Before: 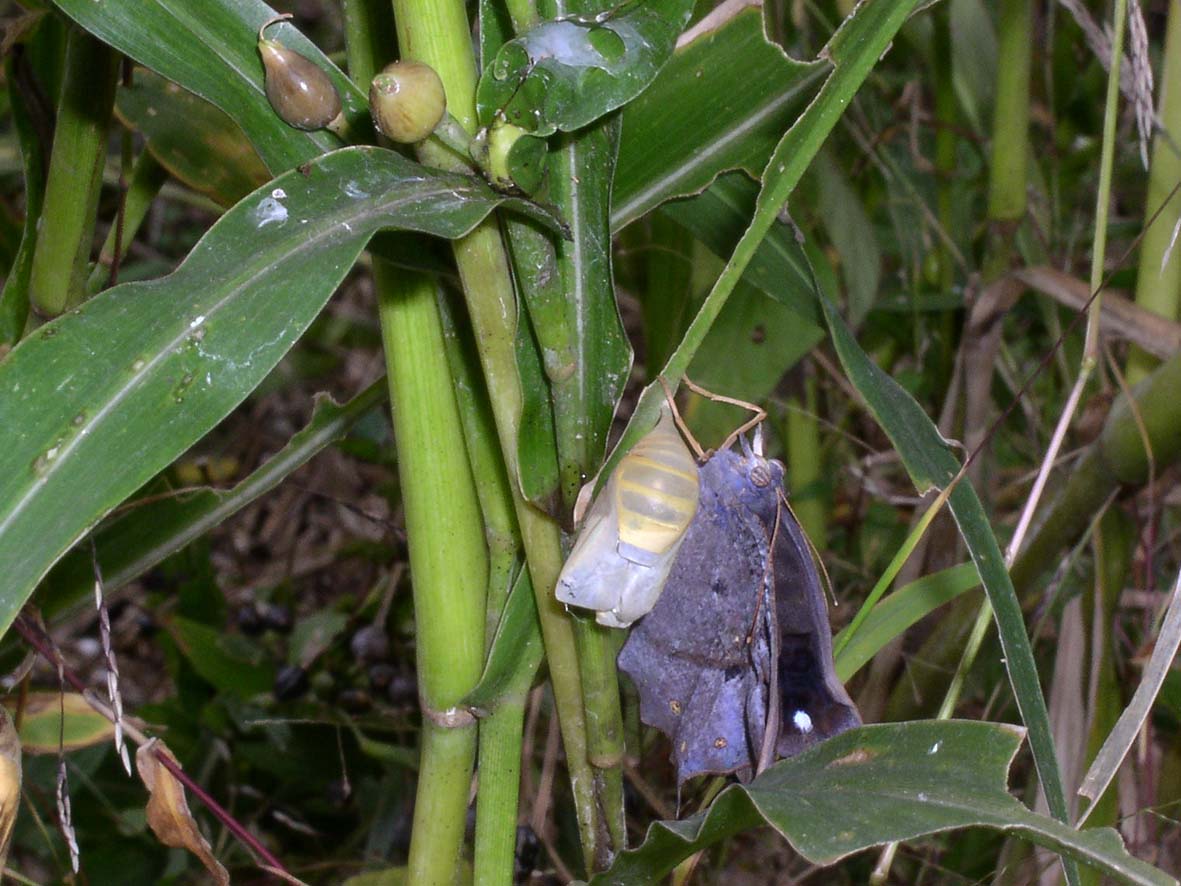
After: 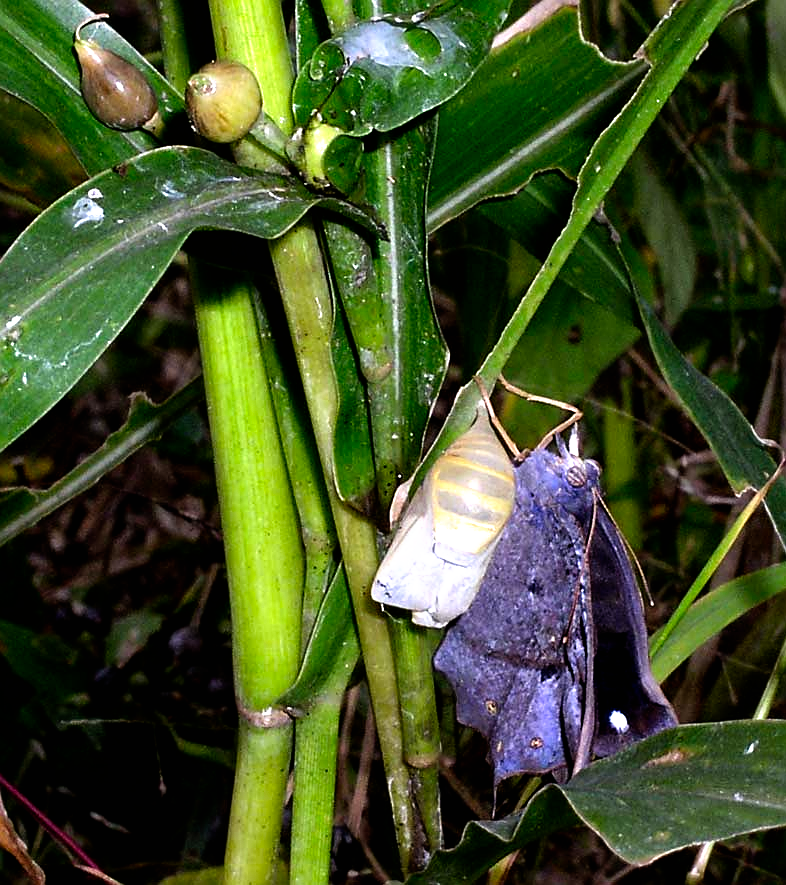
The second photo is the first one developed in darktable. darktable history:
crop and rotate: left 15.631%, right 17.79%
sharpen: on, module defaults
filmic rgb: black relative exposure -8.21 EV, white relative exposure 2.23 EV, hardness 7.05, latitude 86.57%, contrast 1.685, highlights saturation mix -3.55%, shadows ↔ highlights balance -2.45%, preserve chrominance no, color science v5 (2021), contrast in shadows safe, contrast in highlights safe
exposure: compensate highlight preservation false
